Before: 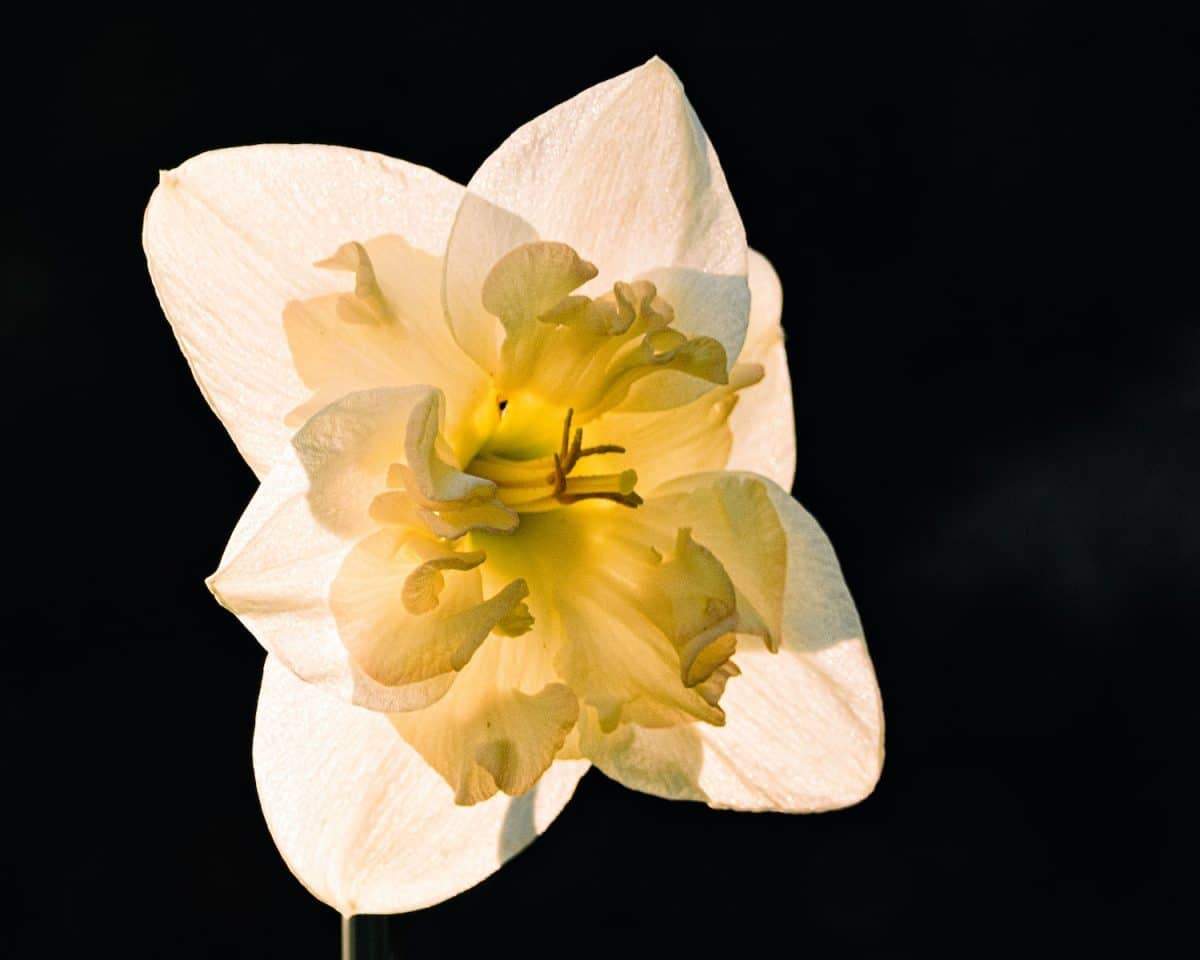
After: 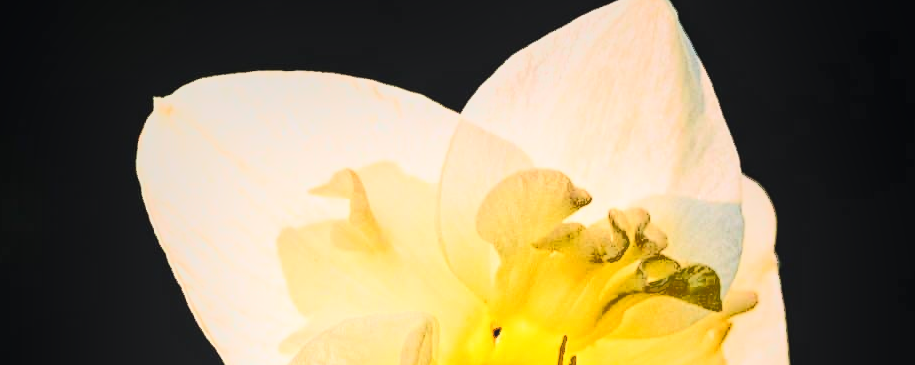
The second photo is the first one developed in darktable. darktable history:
crop: left 0.579%, top 7.627%, right 23.167%, bottom 54.275%
exposure: exposure 0.3 EV, compensate highlight preservation false
fill light: exposure -0.73 EV, center 0.69, width 2.2
base curve: curves: ch0 [(0, 0) (0.028, 0.03) (0.121, 0.232) (0.46, 0.748) (0.859, 0.968) (1, 1)]
local contrast: detail 110%
